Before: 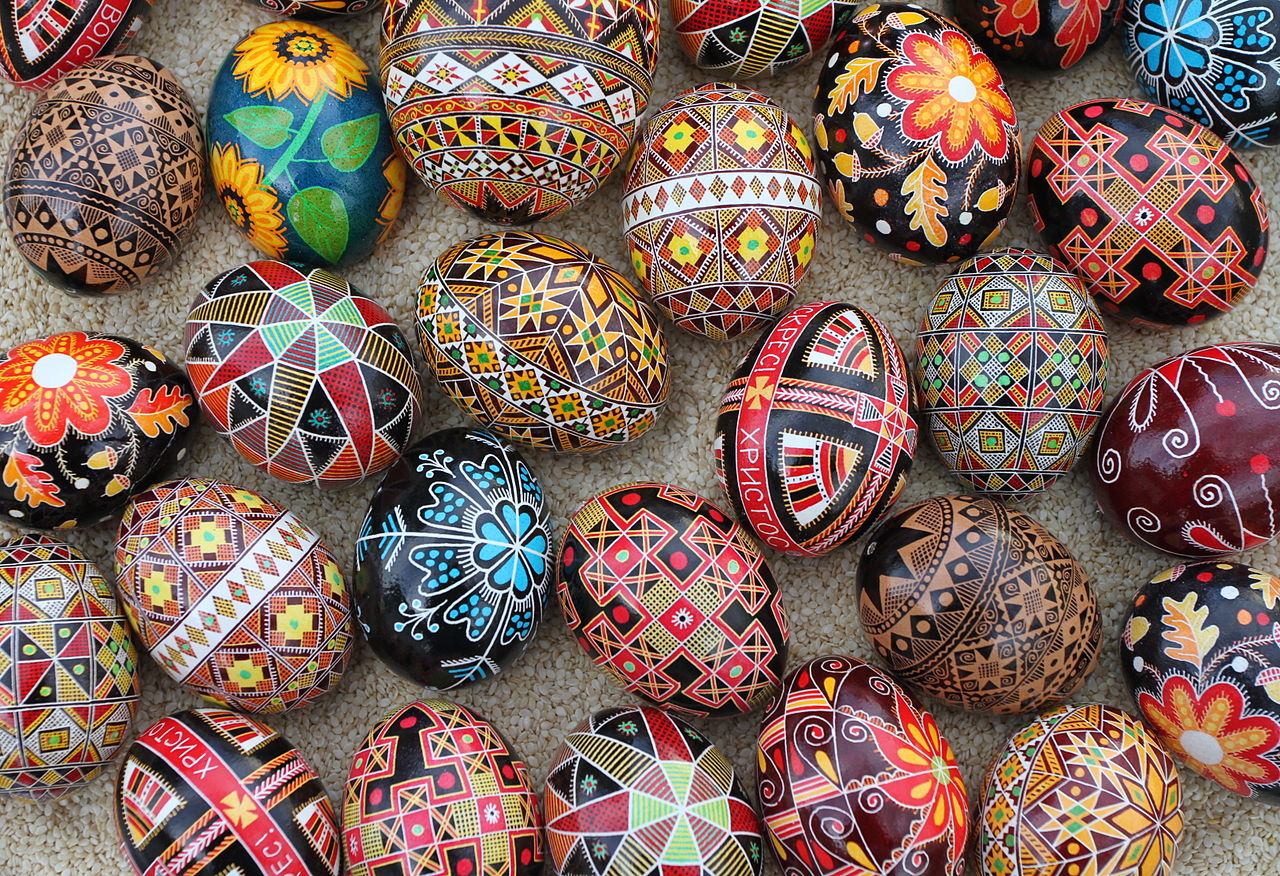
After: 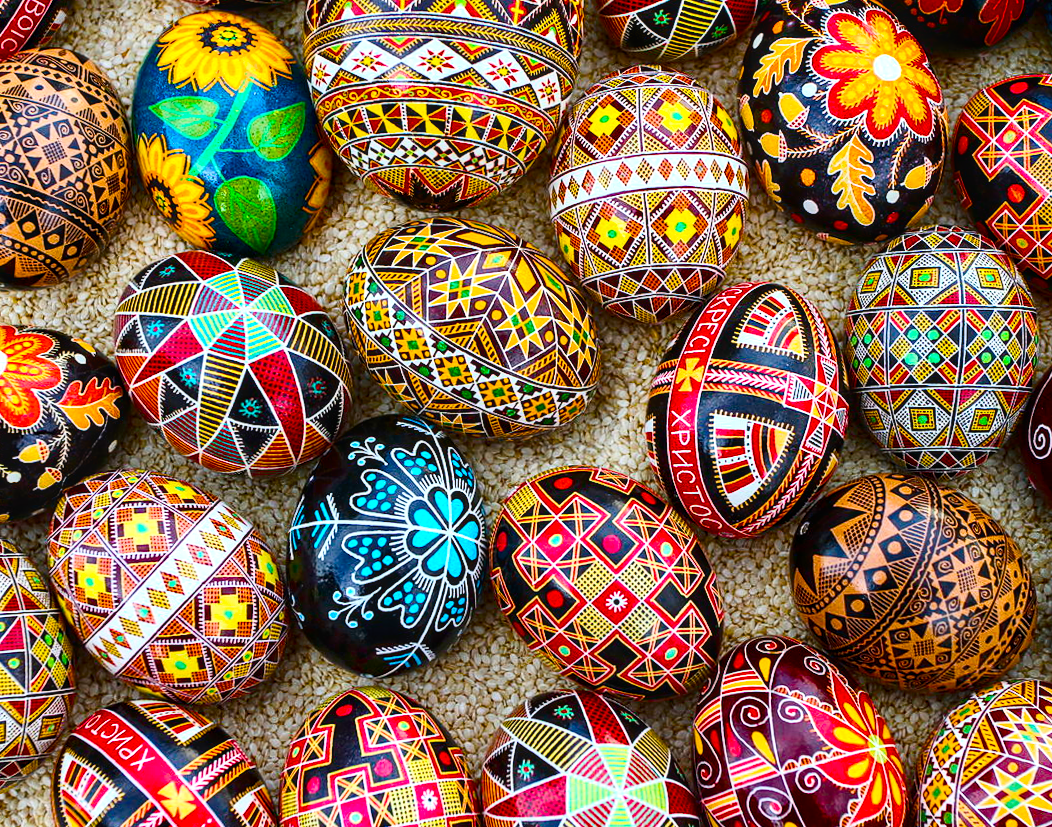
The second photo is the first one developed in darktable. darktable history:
color balance rgb: linear chroma grading › shadows 10%, linear chroma grading › highlights 10%, linear chroma grading › global chroma 15%, linear chroma grading › mid-tones 15%, perceptual saturation grading › global saturation 40%, perceptual saturation grading › highlights -25%, perceptual saturation grading › mid-tones 35%, perceptual saturation grading › shadows 35%, perceptual brilliance grading › global brilliance 11.29%, global vibrance 11.29%
contrast brightness saturation: contrast 0.28
local contrast: on, module defaults
shadows and highlights: shadows -88.03, highlights -35.45, shadows color adjustment 99.15%, highlights color adjustment 0%, soften with gaussian
crop and rotate: angle 1°, left 4.281%, top 0.642%, right 11.383%, bottom 2.486%
